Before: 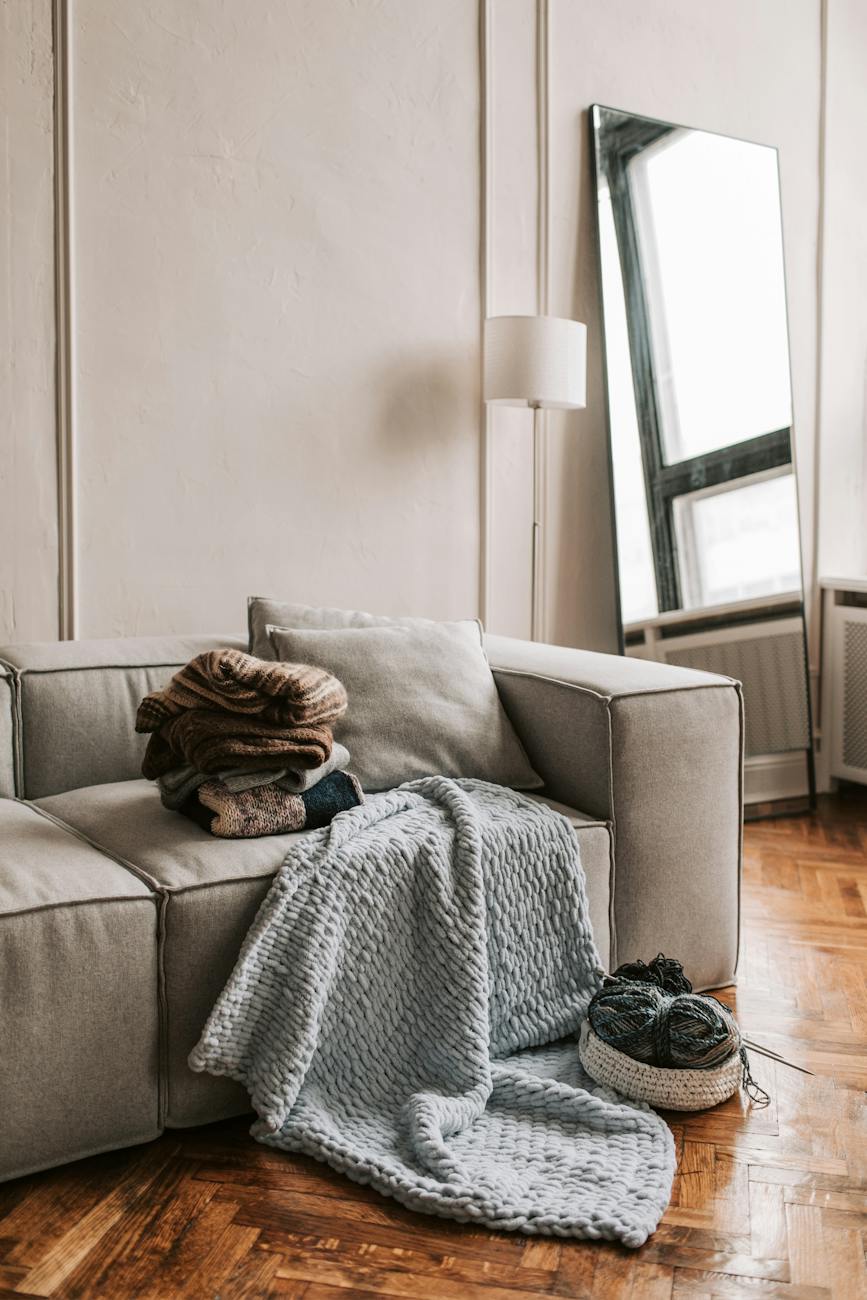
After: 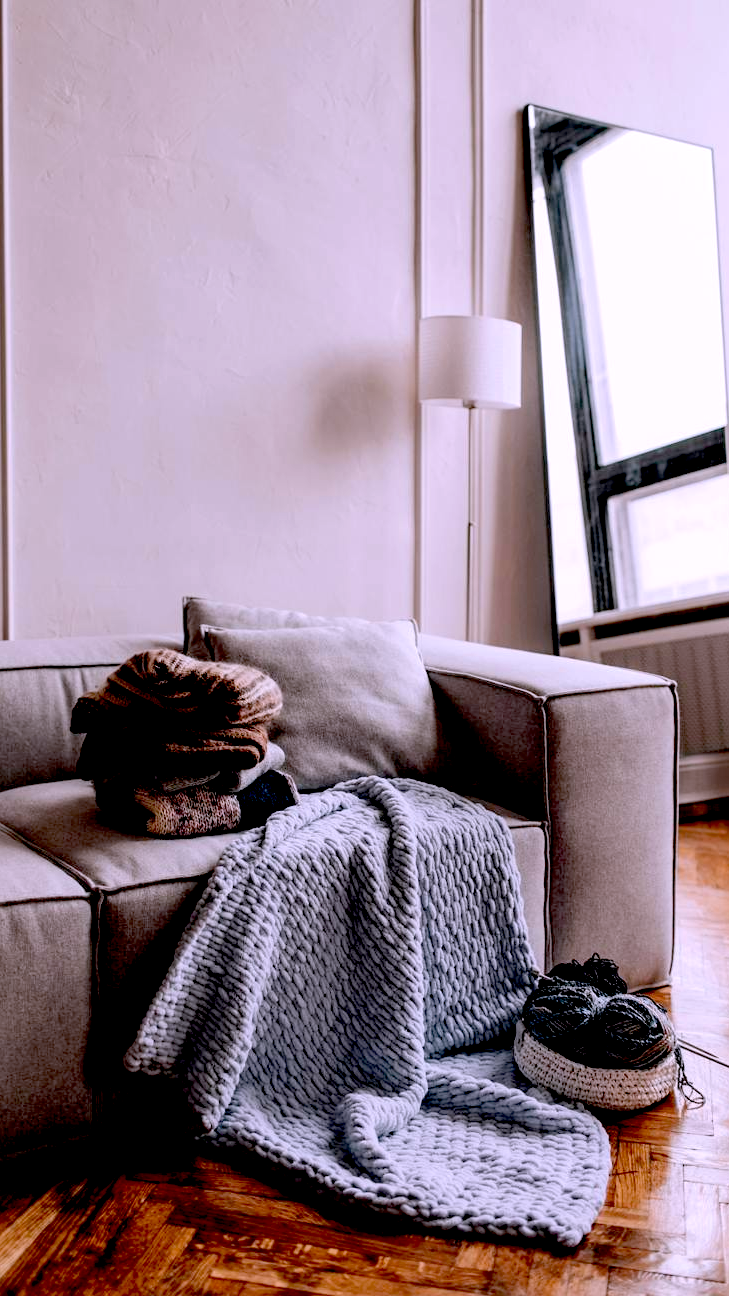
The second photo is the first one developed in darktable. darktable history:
crop: left 7.598%, right 7.873%
white balance: red 1.042, blue 1.17
exposure: black level correction 0.056, compensate highlight preservation false
